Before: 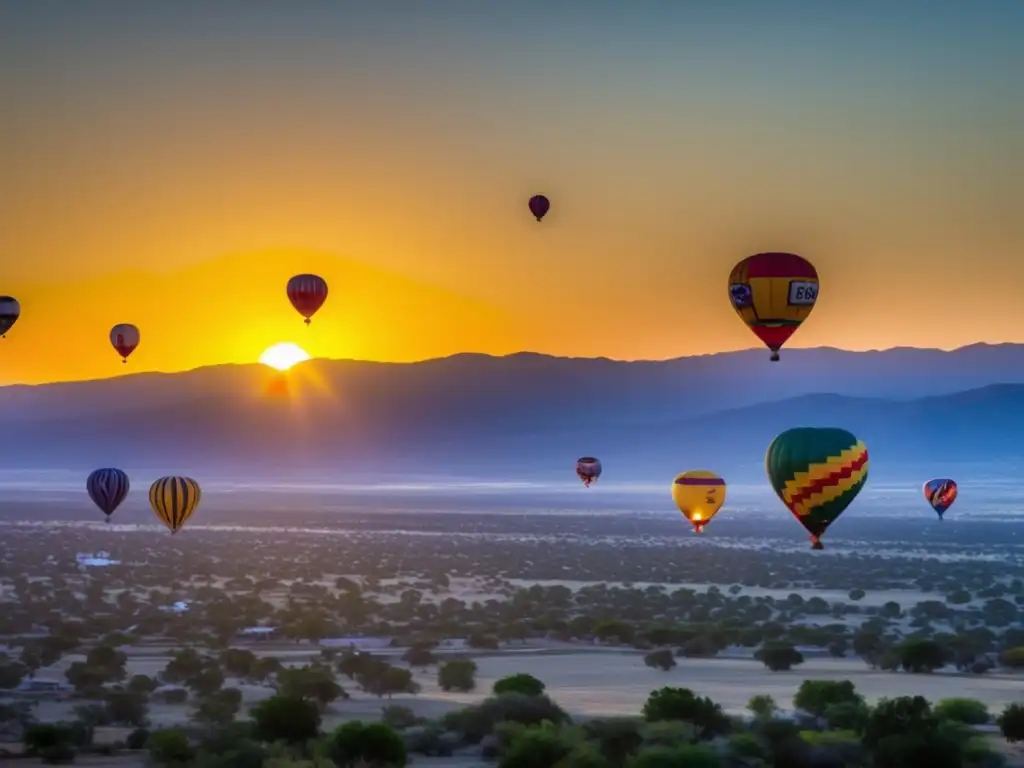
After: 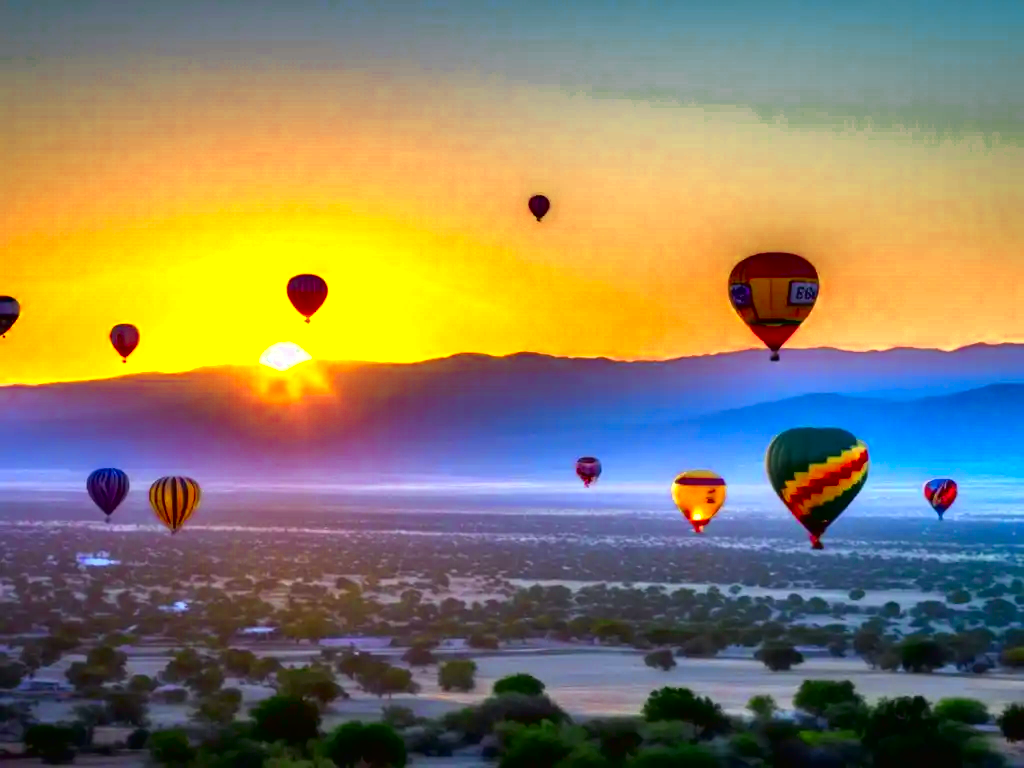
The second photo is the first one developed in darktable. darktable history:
tone curve: curves: ch0 [(0, 0.013) (0.054, 0.018) (0.205, 0.191) (0.289, 0.292) (0.39, 0.424) (0.493, 0.551) (0.647, 0.752) (0.796, 0.887) (1, 0.998)]; ch1 [(0, 0) (0.371, 0.339) (0.477, 0.452) (0.494, 0.495) (0.501, 0.501) (0.51, 0.516) (0.54, 0.557) (0.572, 0.605) (0.625, 0.687) (0.774, 0.841) (1, 1)]; ch2 [(0, 0) (0.32, 0.281) (0.403, 0.399) (0.441, 0.428) (0.47, 0.469) (0.498, 0.496) (0.524, 0.543) (0.551, 0.579) (0.633, 0.665) (0.7, 0.711) (1, 1)], color space Lab, independent channels, preserve colors none
color zones: curves: ch0 [(0.004, 0.305) (0.261, 0.623) (0.389, 0.399) (0.708, 0.571) (0.947, 0.34)]; ch1 [(0.025, 0.645) (0.229, 0.584) (0.326, 0.551) (0.484, 0.262) (0.757, 0.643)]
color balance: output saturation 120%
